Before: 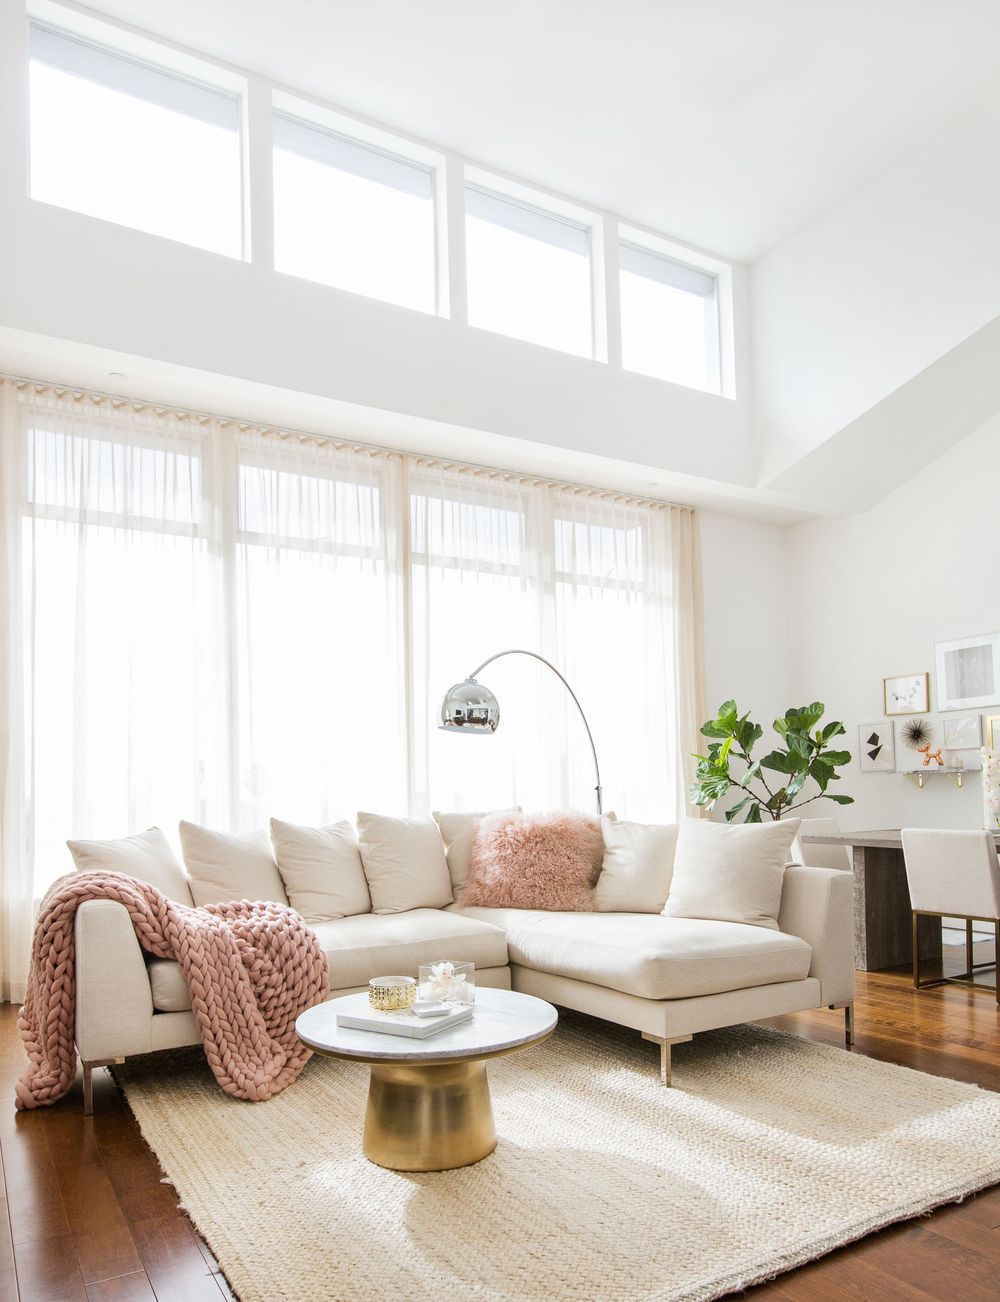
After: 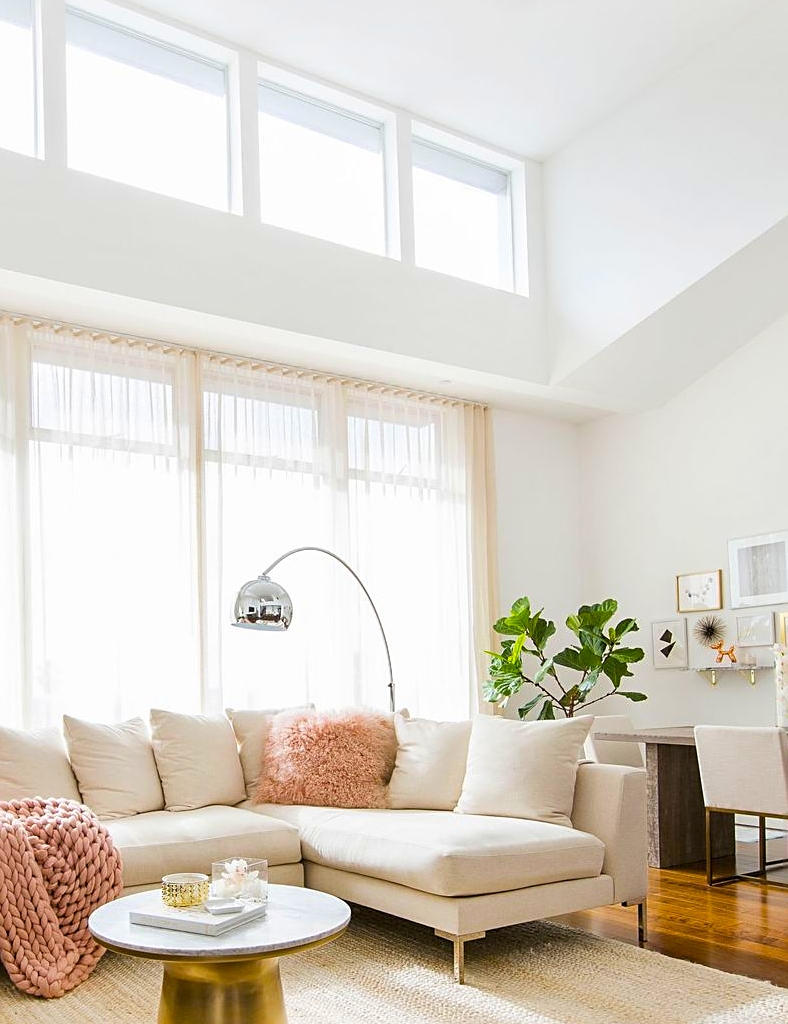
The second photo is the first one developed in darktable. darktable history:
sharpen: on, module defaults
crop and rotate: left 20.74%, top 7.912%, right 0.375%, bottom 13.378%
color balance rgb: linear chroma grading › global chroma 15%, perceptual saturation grading › global saturation 30%
